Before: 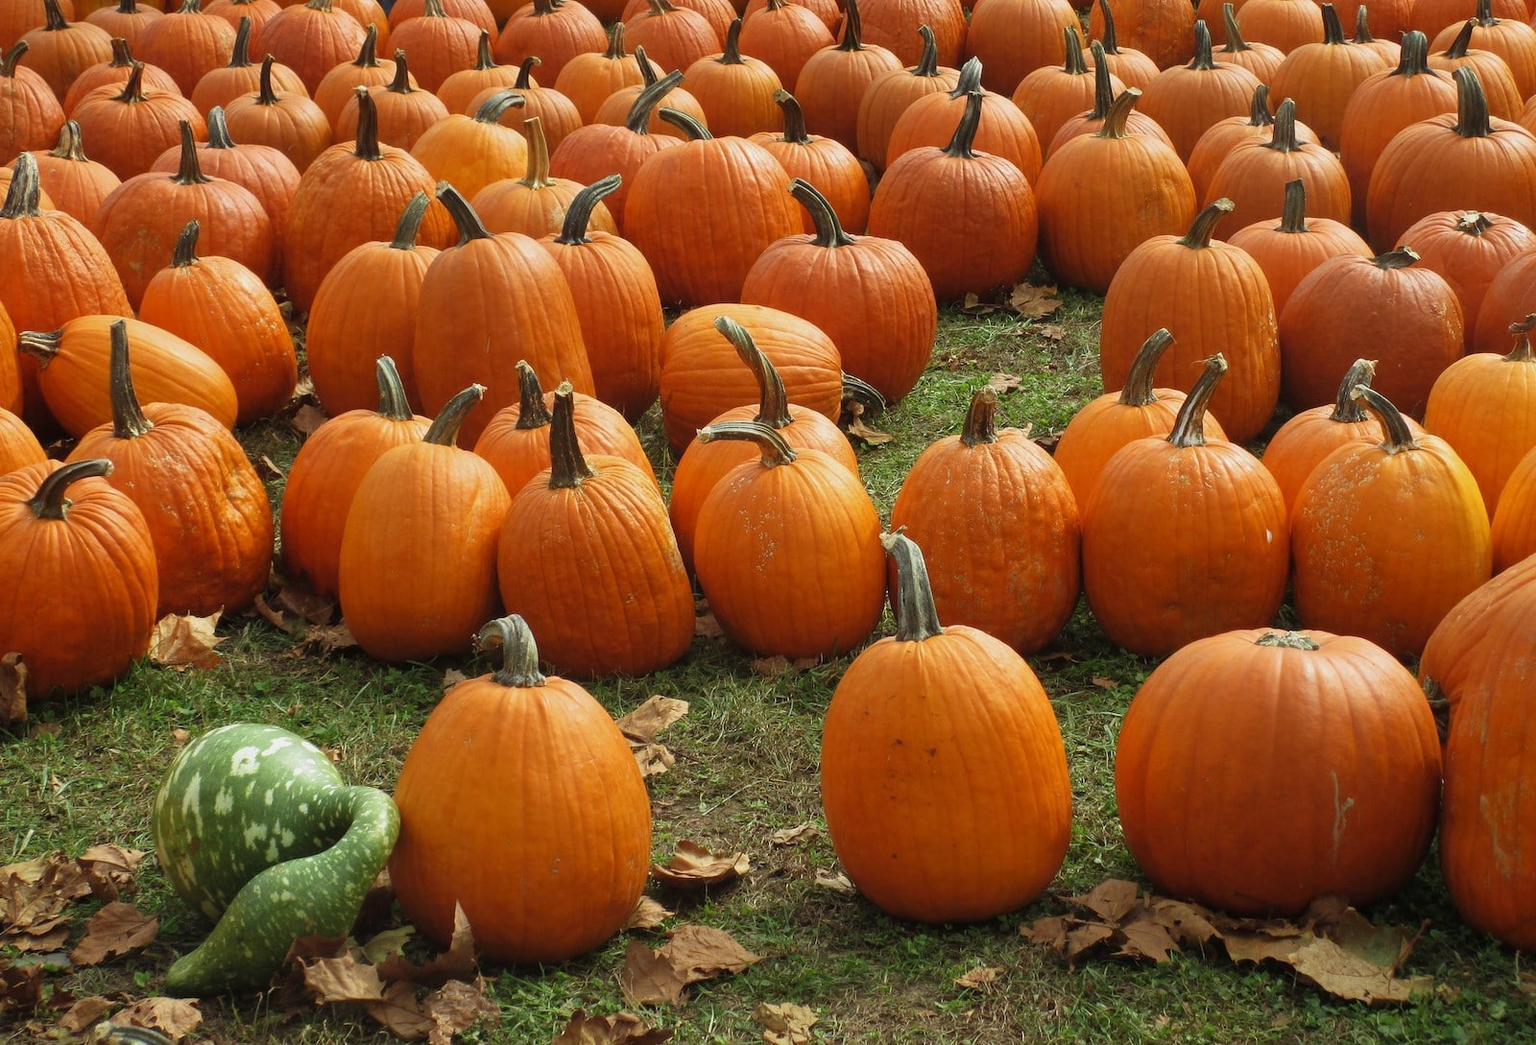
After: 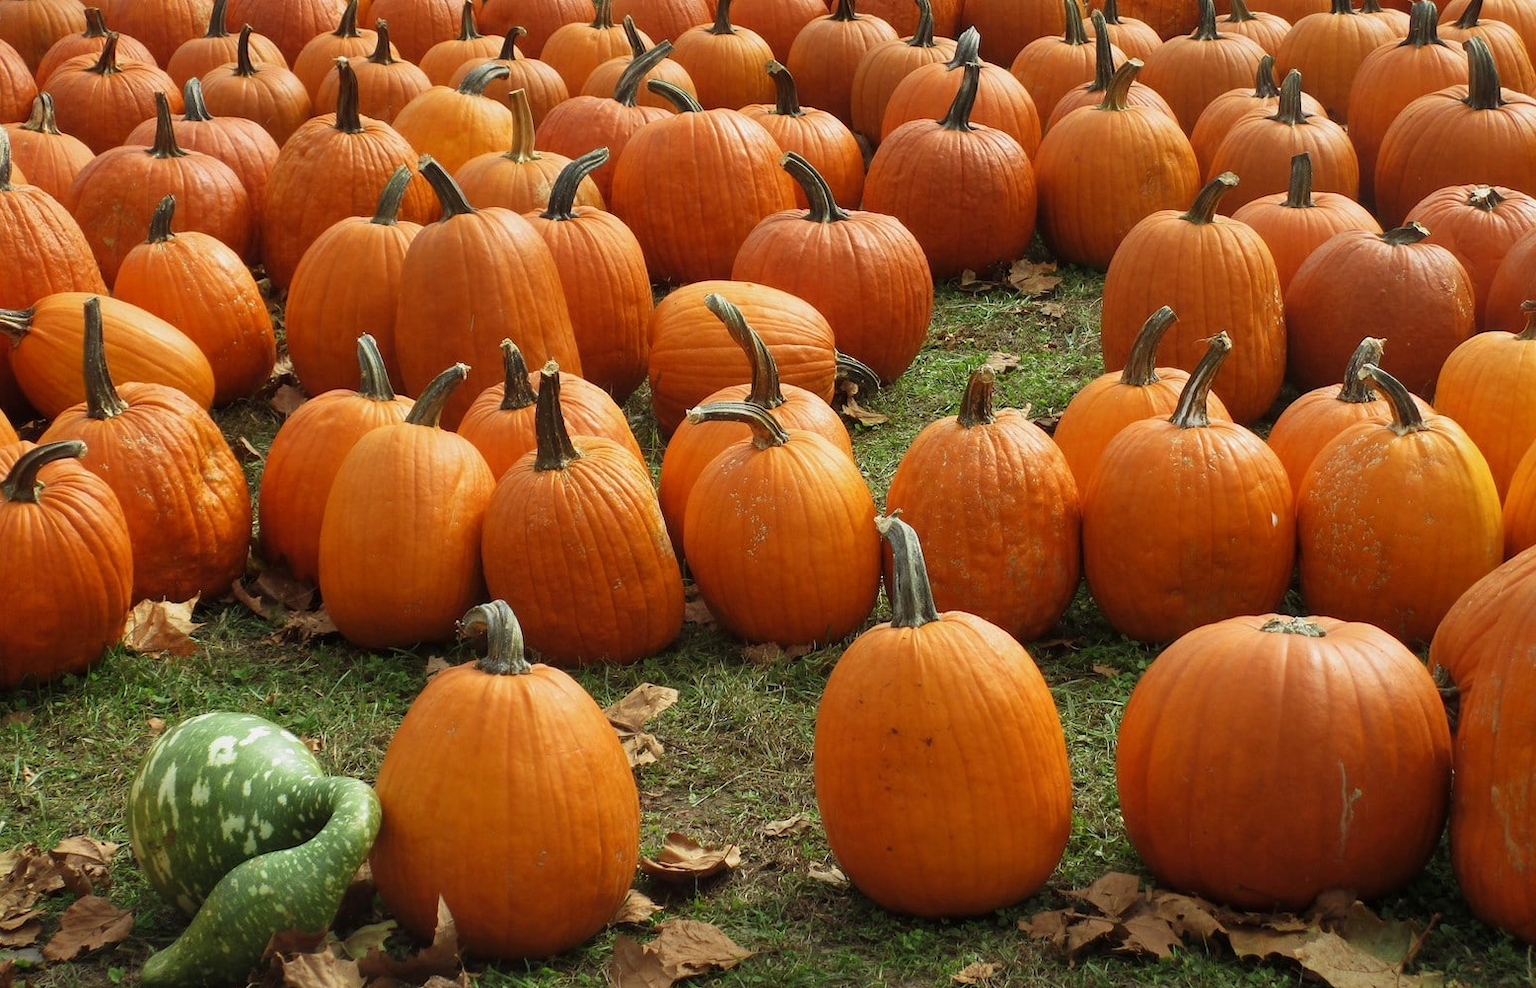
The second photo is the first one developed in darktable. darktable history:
crop: left 1.918%, top 3.003%, right 0.75%, bottom 4.983%
local contrast: mode bilateral grid, contrast 99, coarseness 99, detail 109%, midtone range 0.2
